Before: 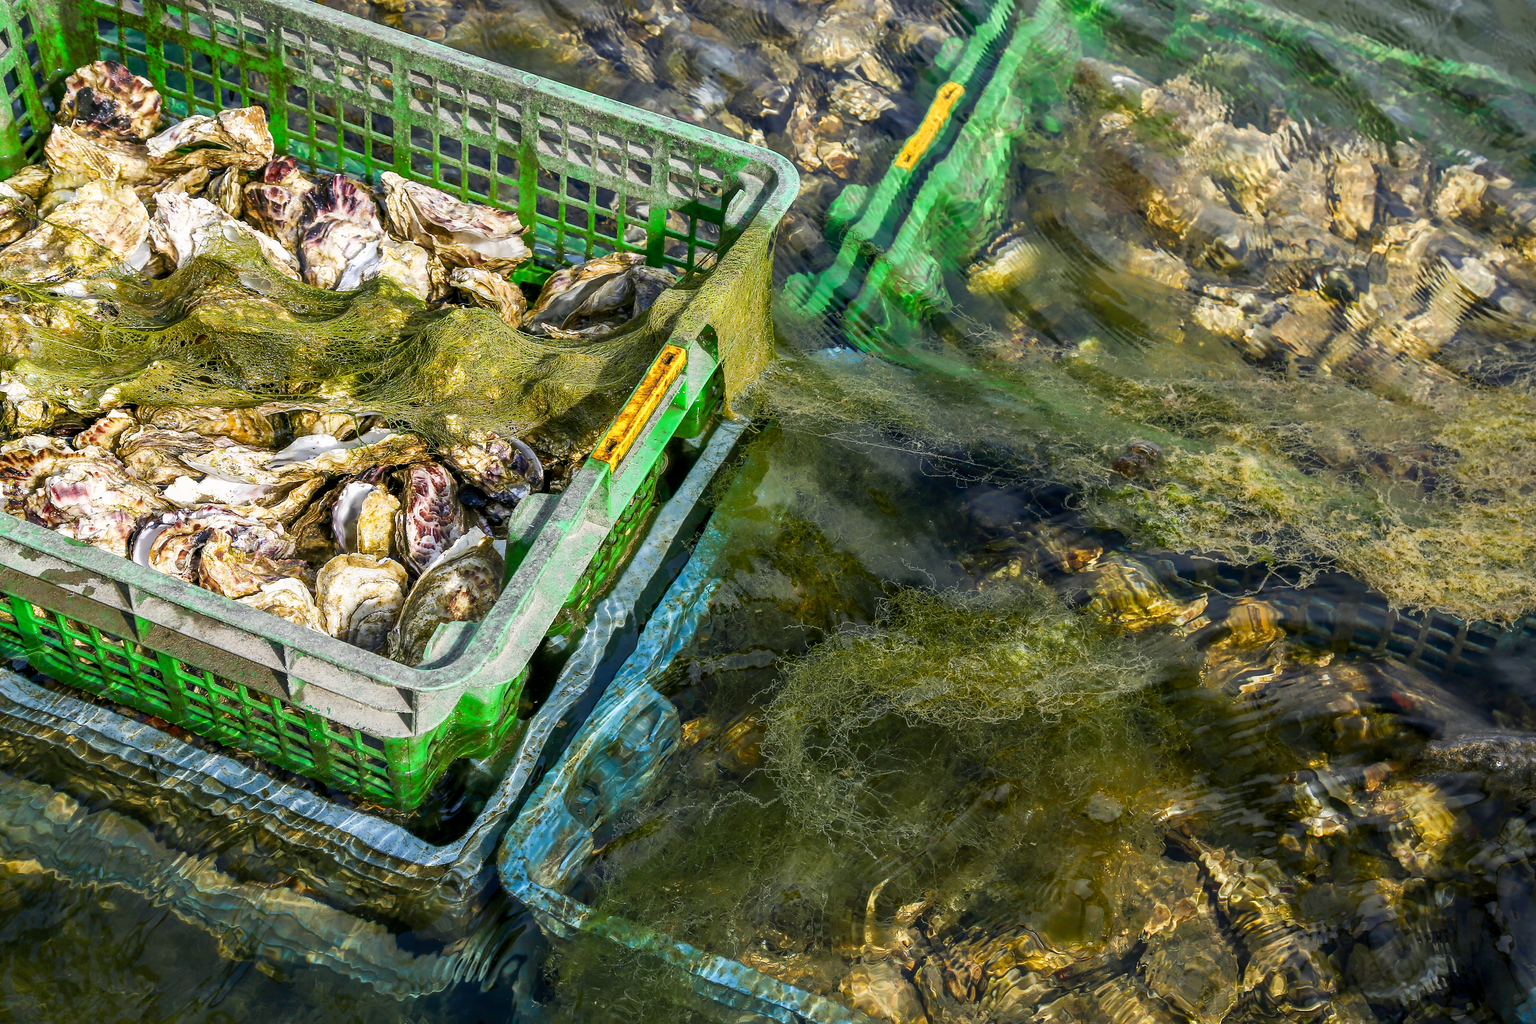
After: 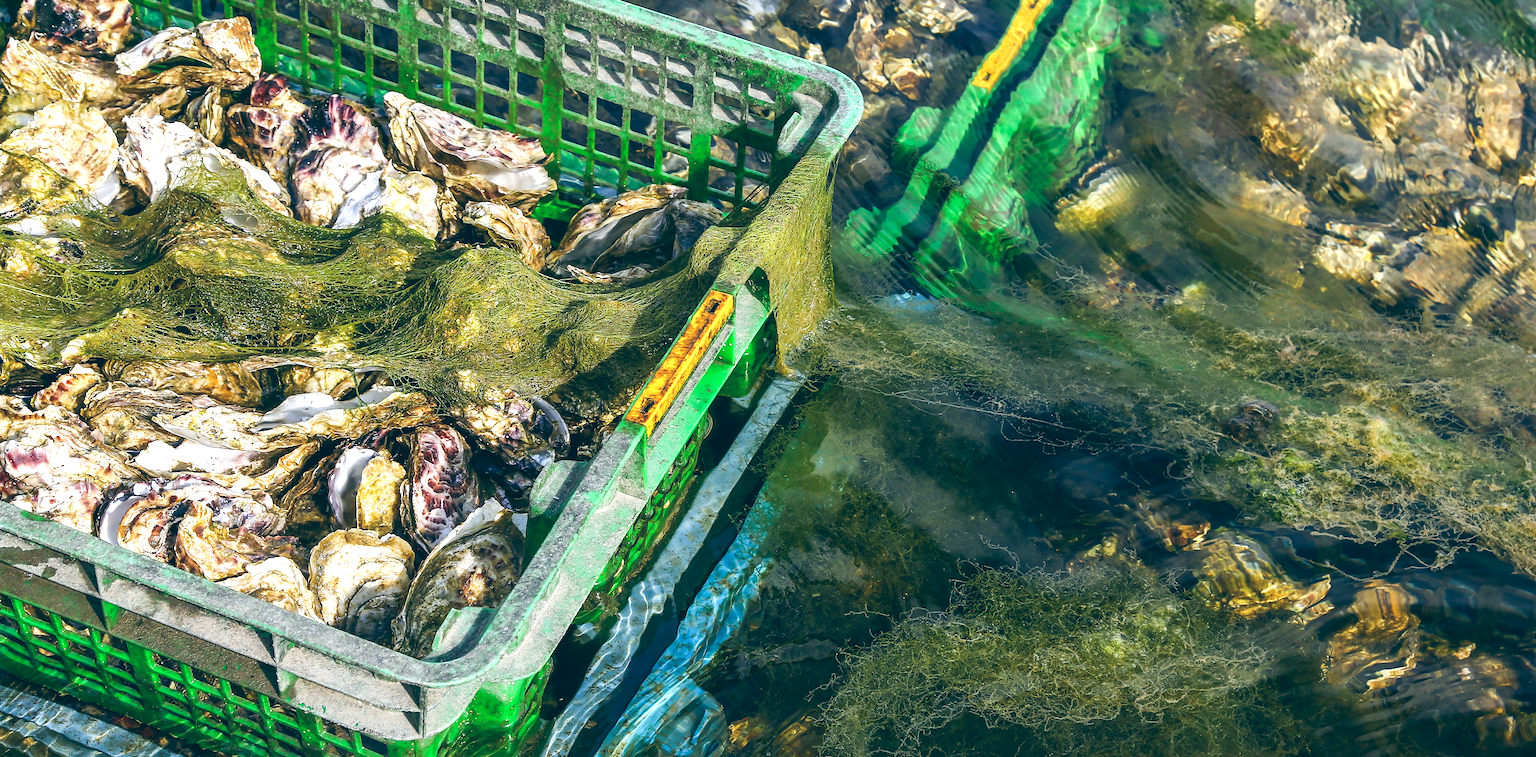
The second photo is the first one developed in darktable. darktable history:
crop: left 3.015%, top 8.969%, right 9.647%, bottom 26.457%
color balance: lift [1.016, 0.983, 1, 1.017], gamma [0.958, 1, 1, 1], gain [0.981, 1.007, 0.993, 1.002], input saturation 118.26%, contrast 13.43%, contrast fulcrum 21.62%, output saturation 82.76%
exposure: black level correction 0.002, compensate highlight preservation false
